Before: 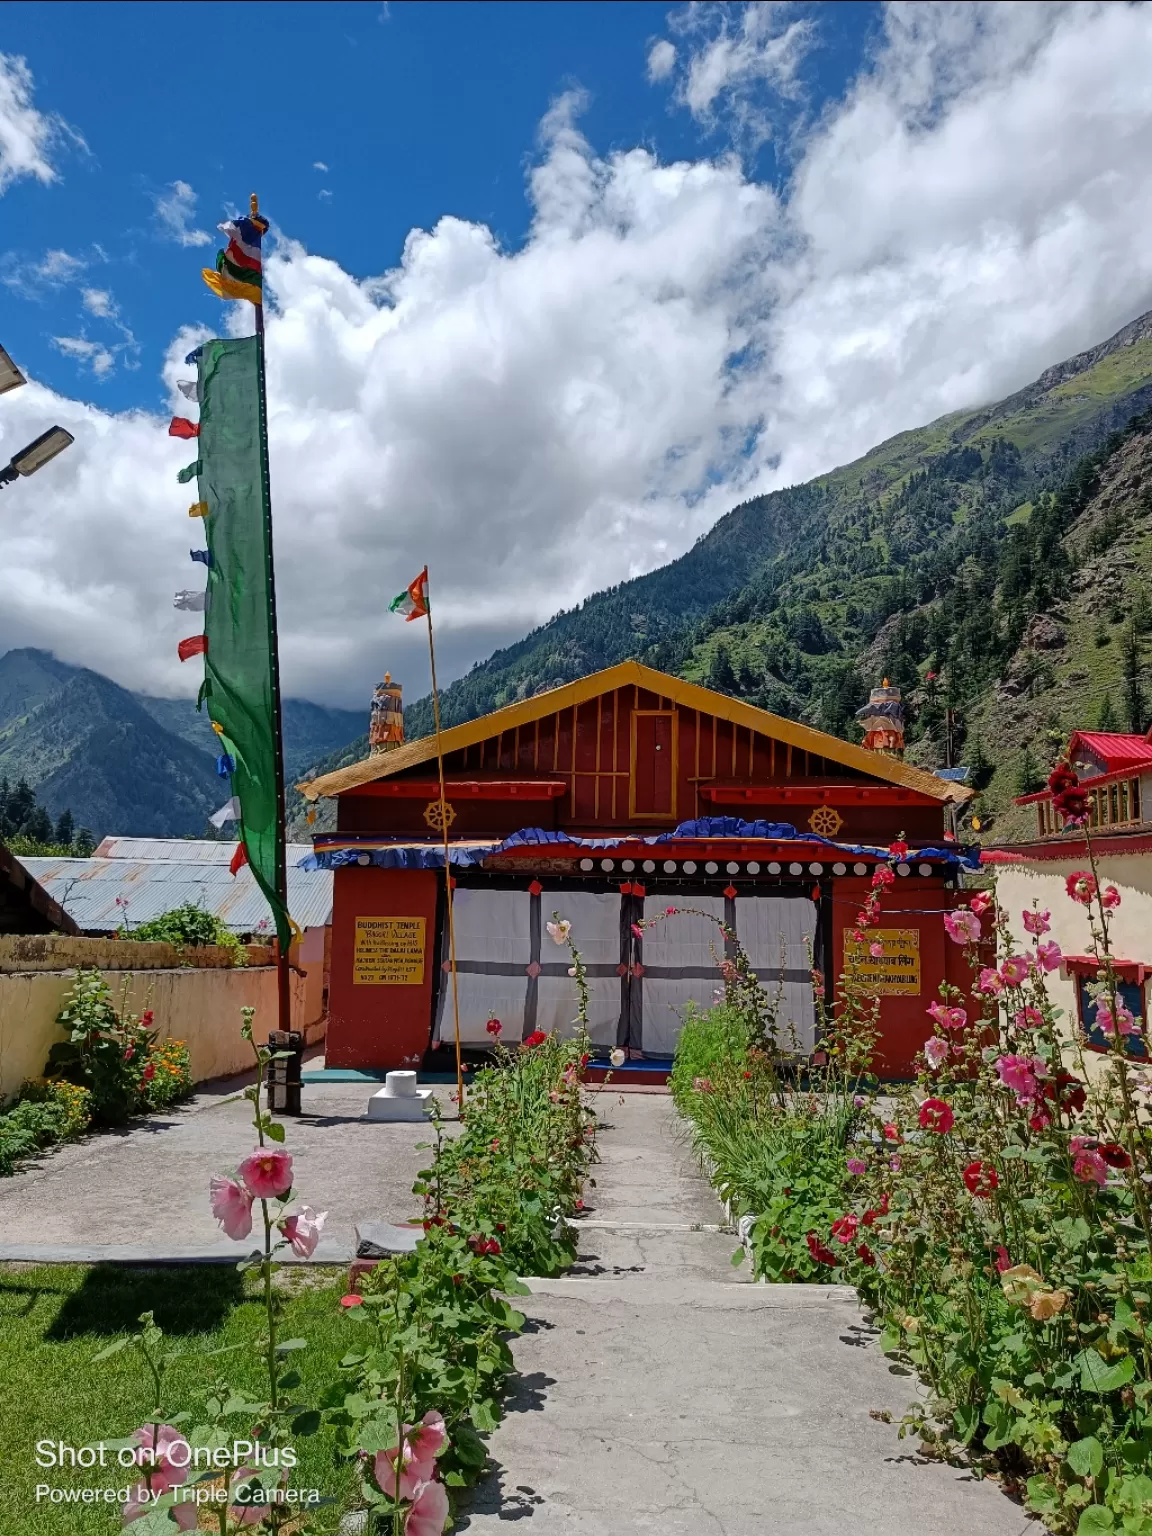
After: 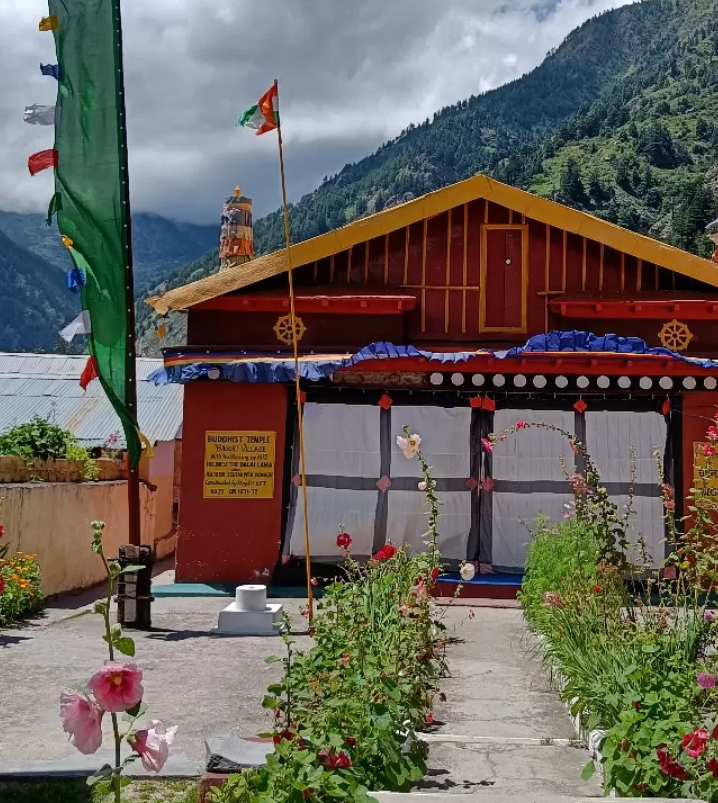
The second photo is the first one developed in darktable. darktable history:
shadows and highlights: radius 116.76, shadows 41.52, highlights -61.99, highlights color adjustment 73.93%, soften with gaussian
crop: left 13.09%, top 31.673%, right 24.548%, bottom 15.989%
